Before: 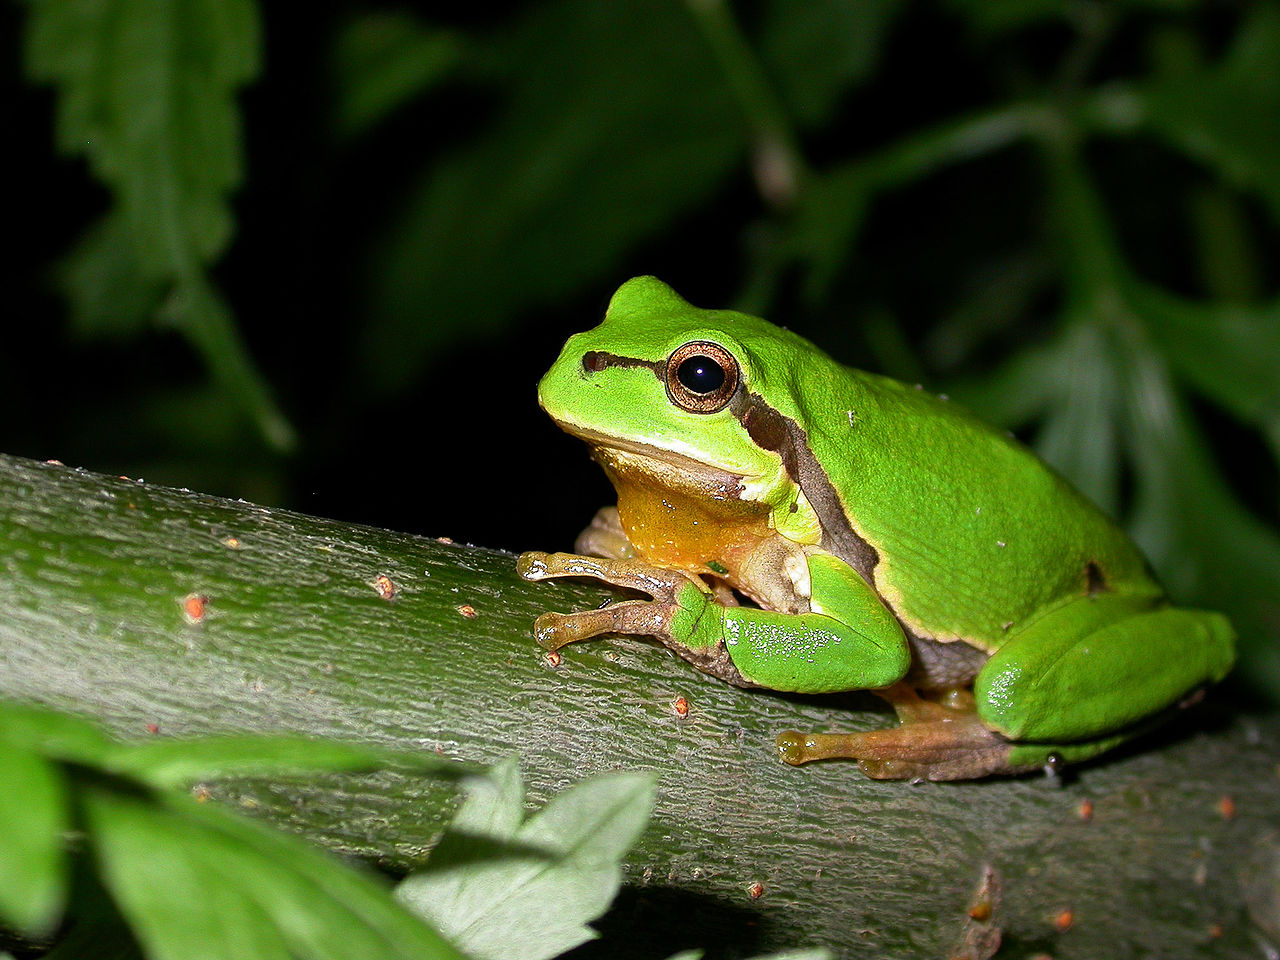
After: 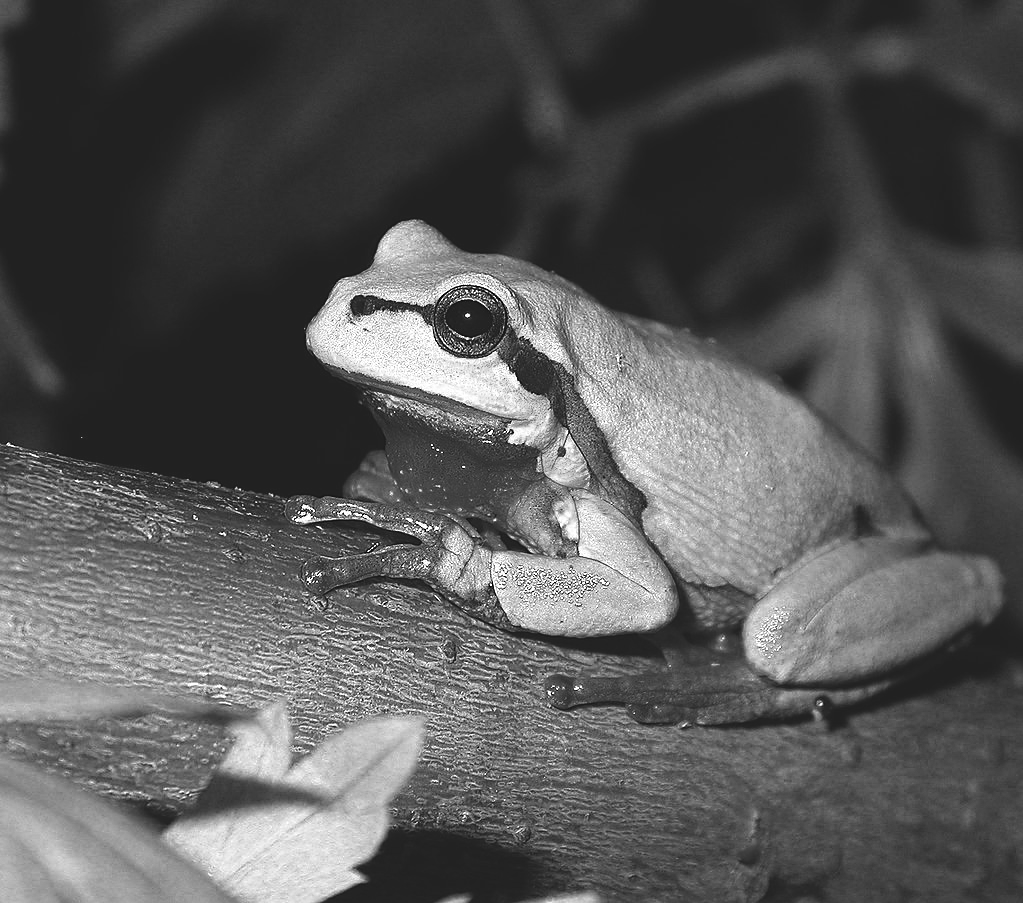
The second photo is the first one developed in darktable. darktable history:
sharpen: radius 1.566, amount 0.357, threshold 1.358
exposure: black level correction -0.016, compensate highlight preservation false
color zones: curves: ch0 [(0.002, 0.429) (0.121, 0.212) (0.198, 0.113) (0.276, 0.344) (0.331, 0.541) (0.41, 0.56) (0.482, 0.289) (0.619, 0.227) (0.721, 0.18) (0.821, 0.435) (0.928, 0.555) (1, 0.587)]; ch1 [(0, 0) (0.143, 0) (0.286, 0) (0.429, 0) (0.571, 0) (0.714, 0) (0.857, 0)]
crop and rotate: left 18.163%, top 5.864%, right 1.844%
